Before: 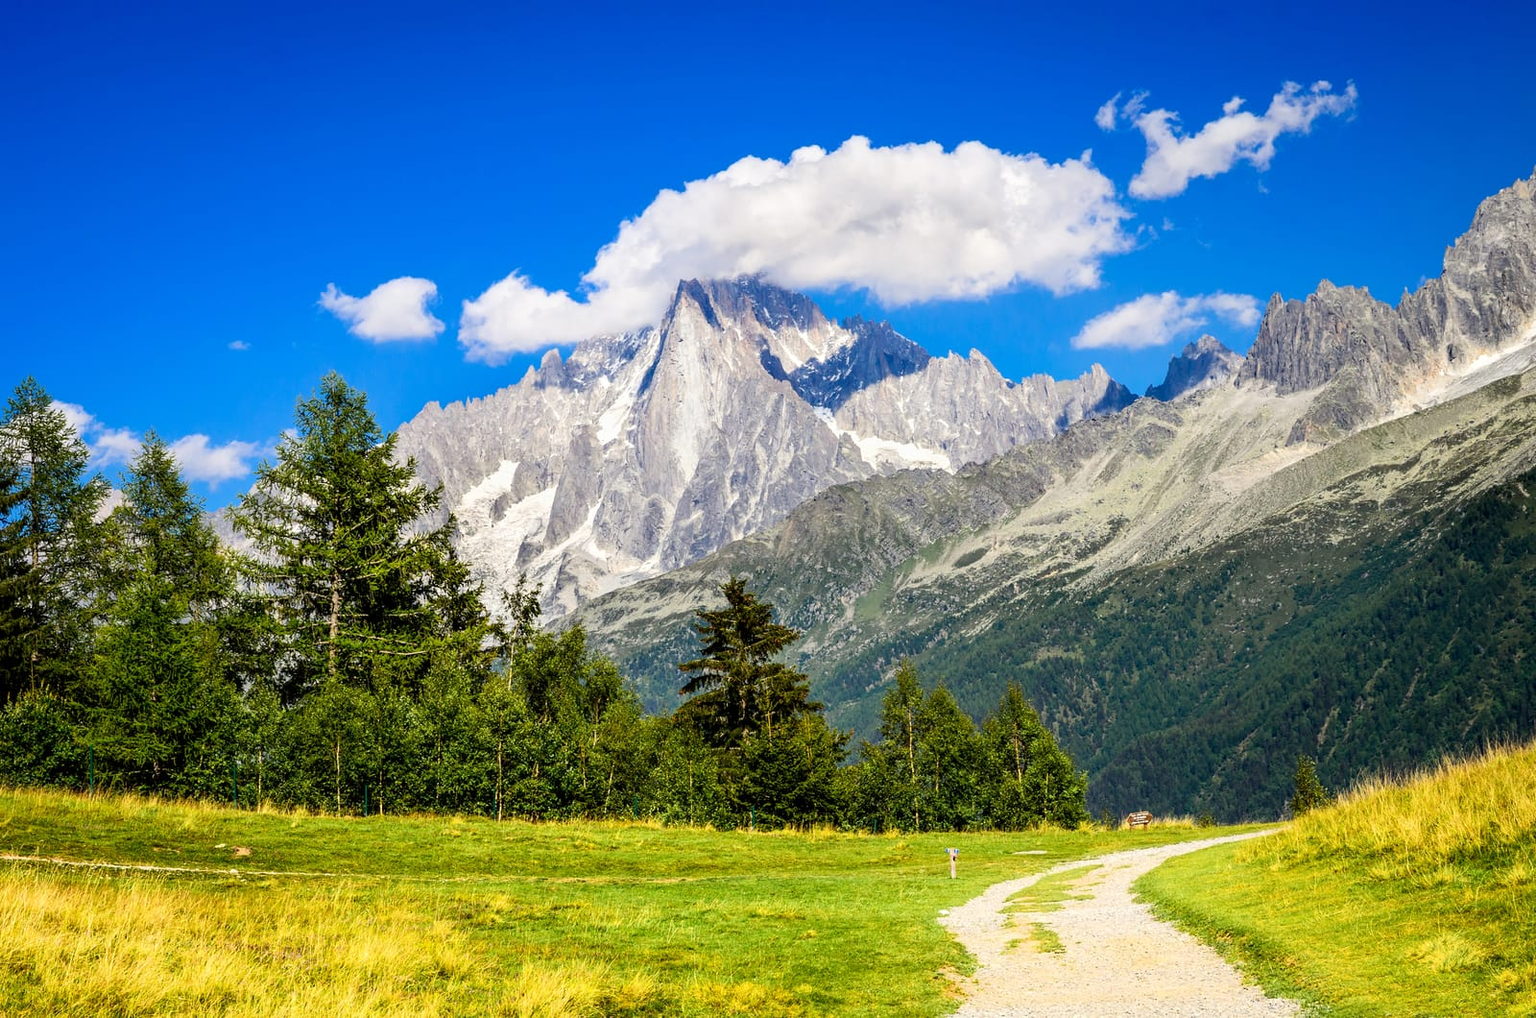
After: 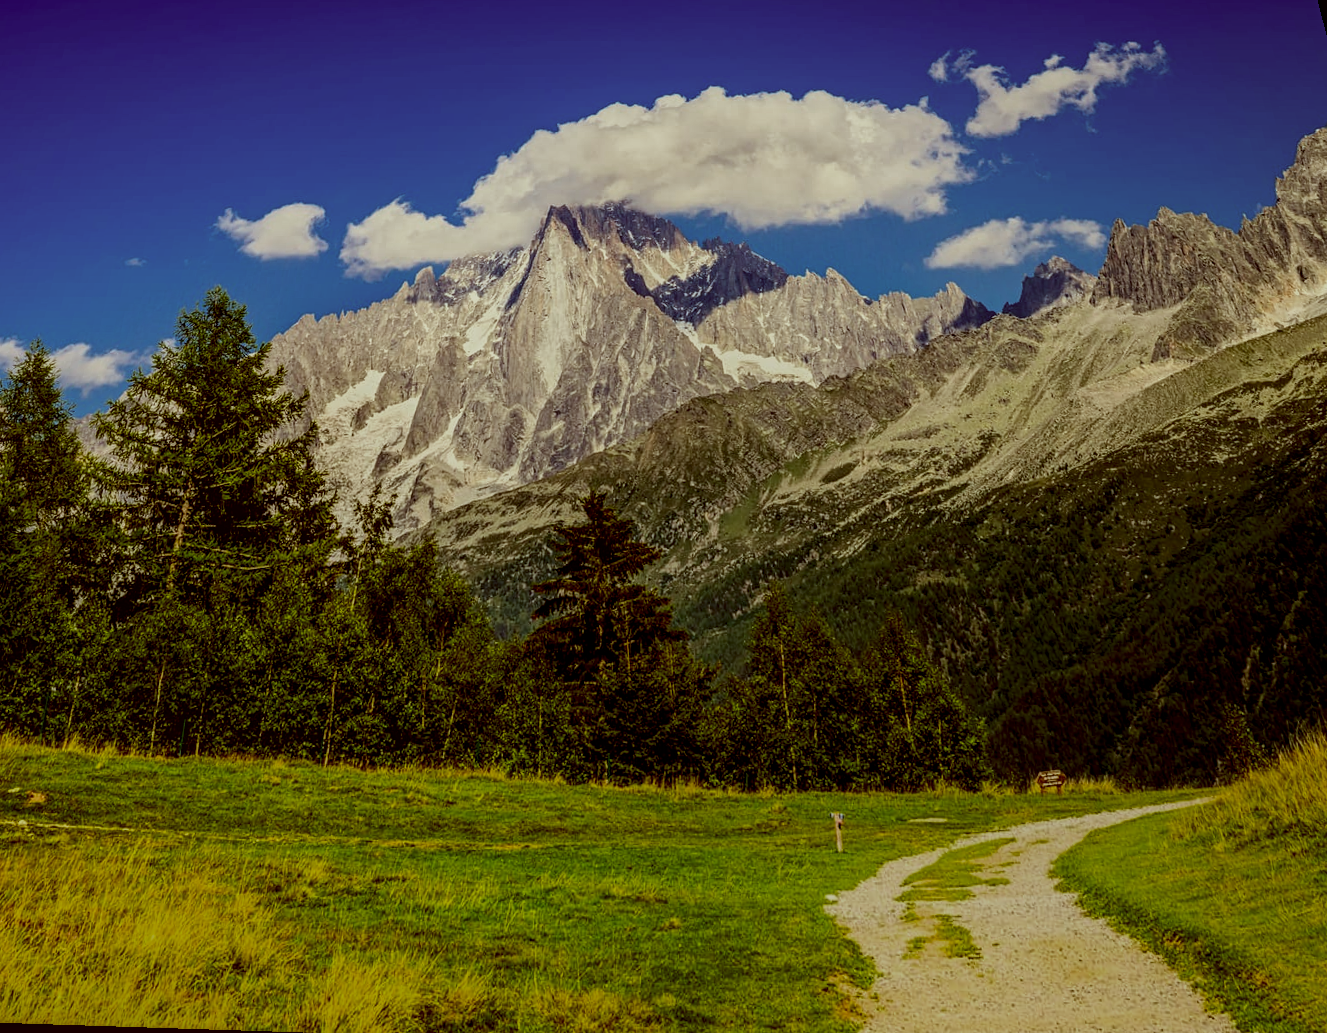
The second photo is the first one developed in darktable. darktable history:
contrast brightness saturation: contrast 0.09, saturation 0.28
color zones: curves: ch0 [(0, 0.425) (0.143, 0.422) (0.286, 0.42) (0.429, 0.419) (0.571, 0.419) (0.714, 0.42) (0.857, 0.422) (1, 0.425)]
exposure: exposure -1.468 EV, compensate highlight preservation false
shadows and highlights: radius 125.46, shadows 30.51, highlights -30.51, low approximation 0.01, soften with gaussian
rotate and perspective: rotation 0.72°, lens shift (vertical) -0.352, lens shift (horizontal) -0.051, crop left 0.152, crop right 0.859, crop top 0.019, crop bottom 0.964
color correction: highlights a* -5.3, highlights b* 9.8, shadows a* 9.8, shadows b* 24.26
local contrast: highlights 20%, detail 197%
contrast equalizer: y [[0.439, 0.44, 0.442, 0.457, 0.493, 0.498], [0.5 ×6], [0.5 ×6], [0 ×6], [0 ×6]]
